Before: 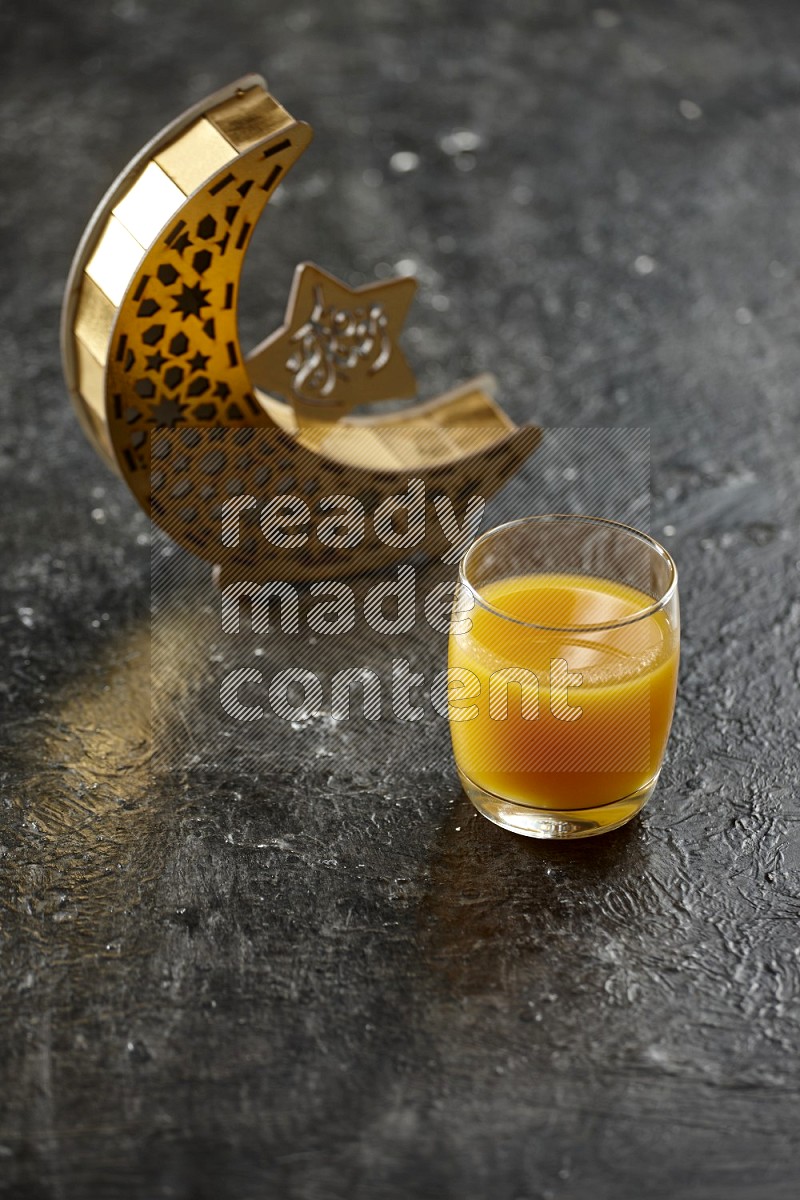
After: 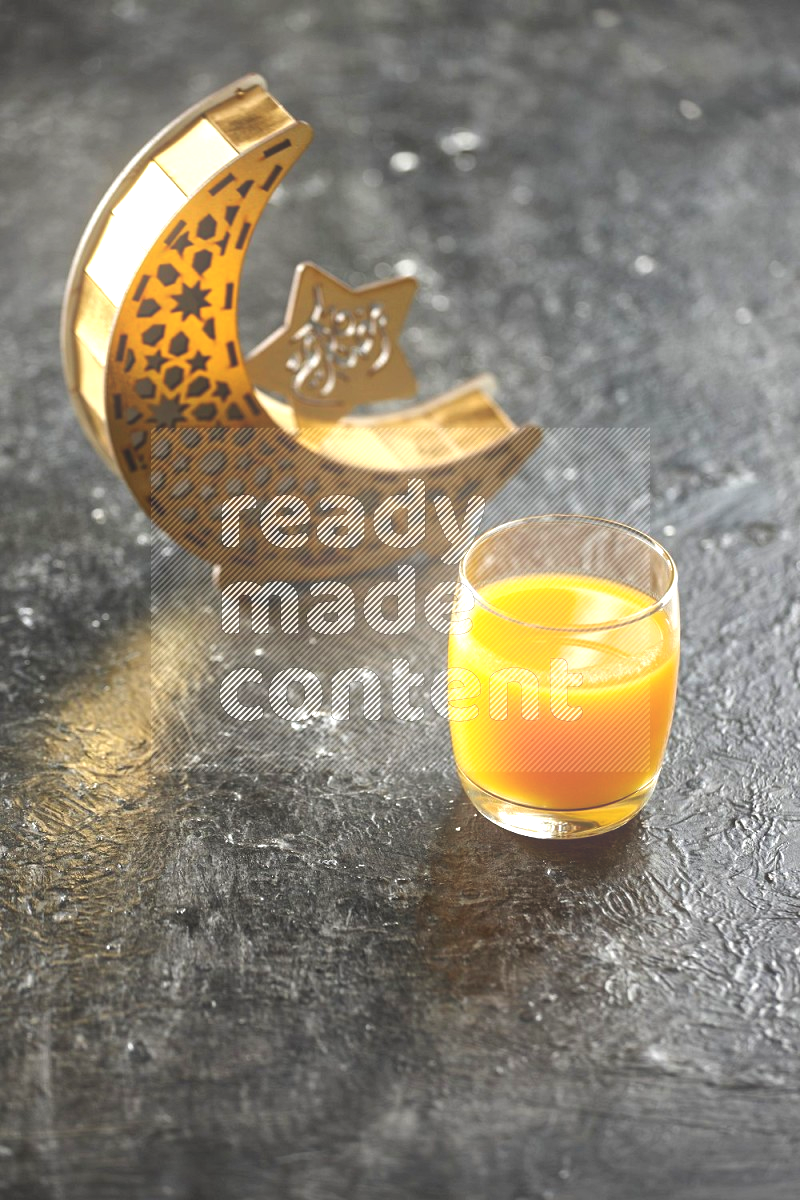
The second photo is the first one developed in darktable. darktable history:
shadows and highlights: shadows 49, highlights -41, soften with gaussian
exposure: black level correction -0.005, exposure 1.002 EV, compensate highlight preservation false
bloom: threshold 82.5%, strength 16.25%
